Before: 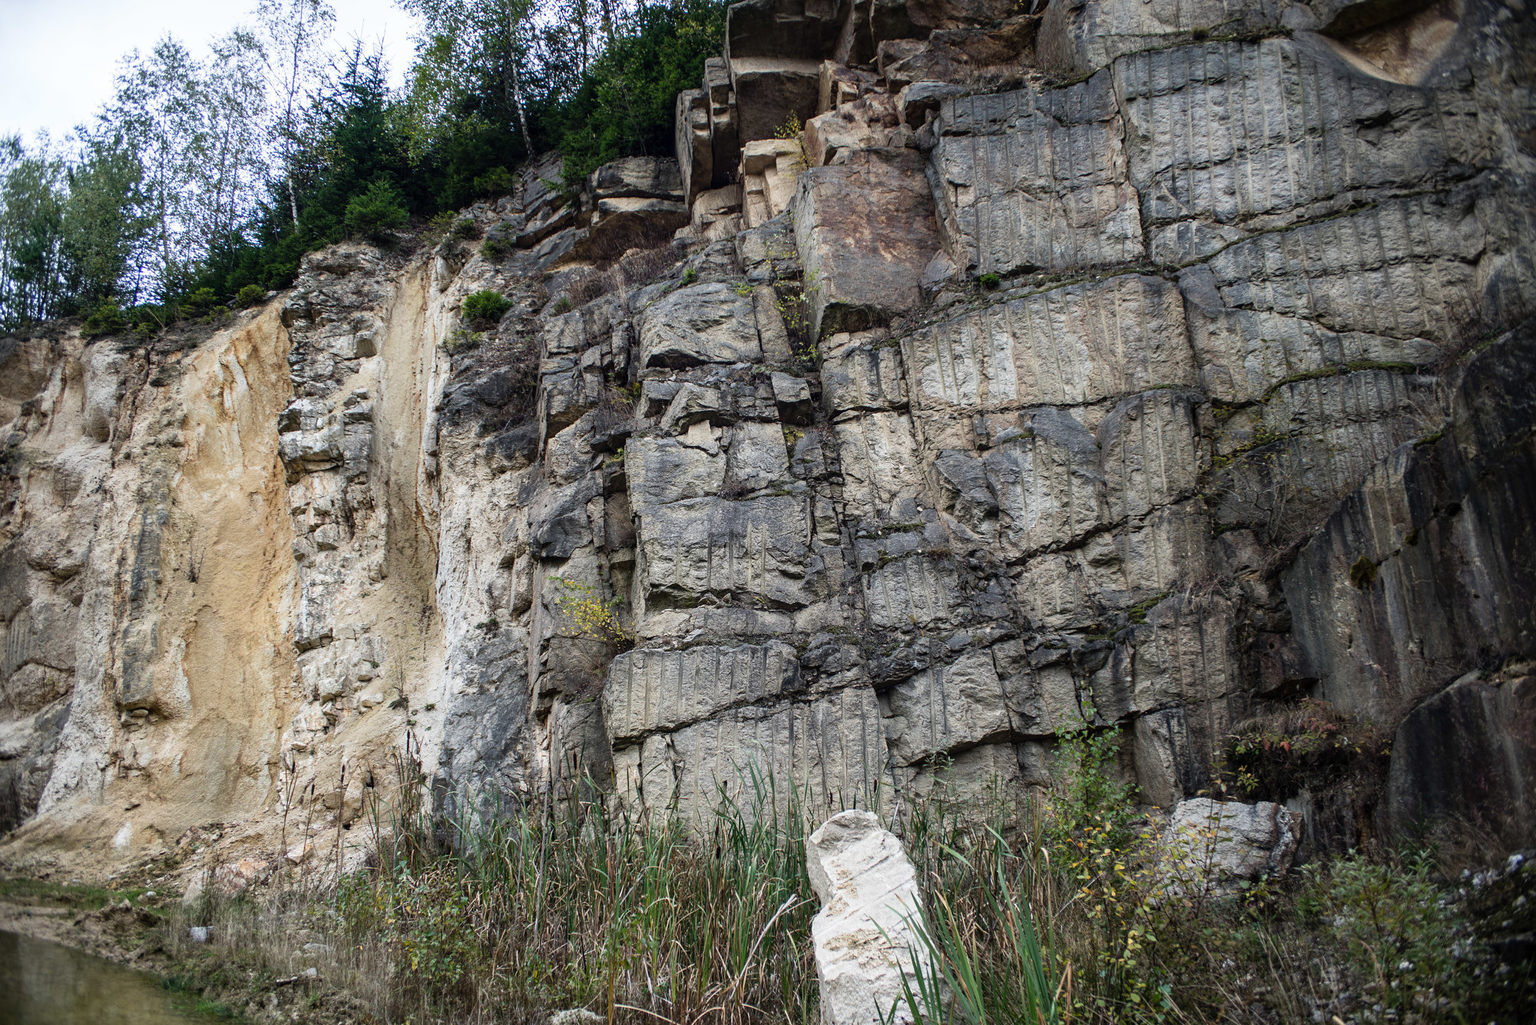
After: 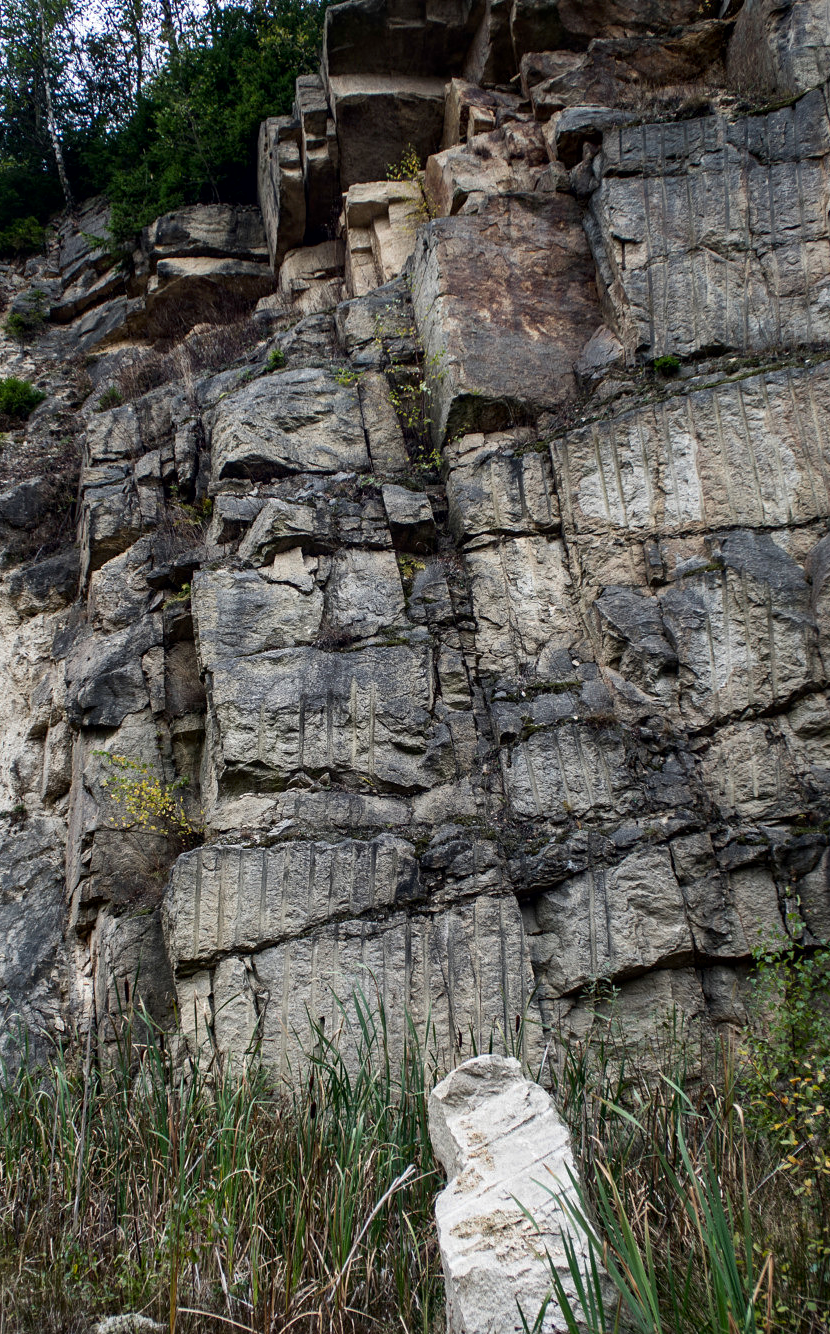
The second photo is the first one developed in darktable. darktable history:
local contrast: mode bilateral grid, contrast 20, coarseness 50, detail 119%, midtone range 0.2
crop: left 31.122%, right 27.345%
contrast brightness saturation: brightness -0.087
